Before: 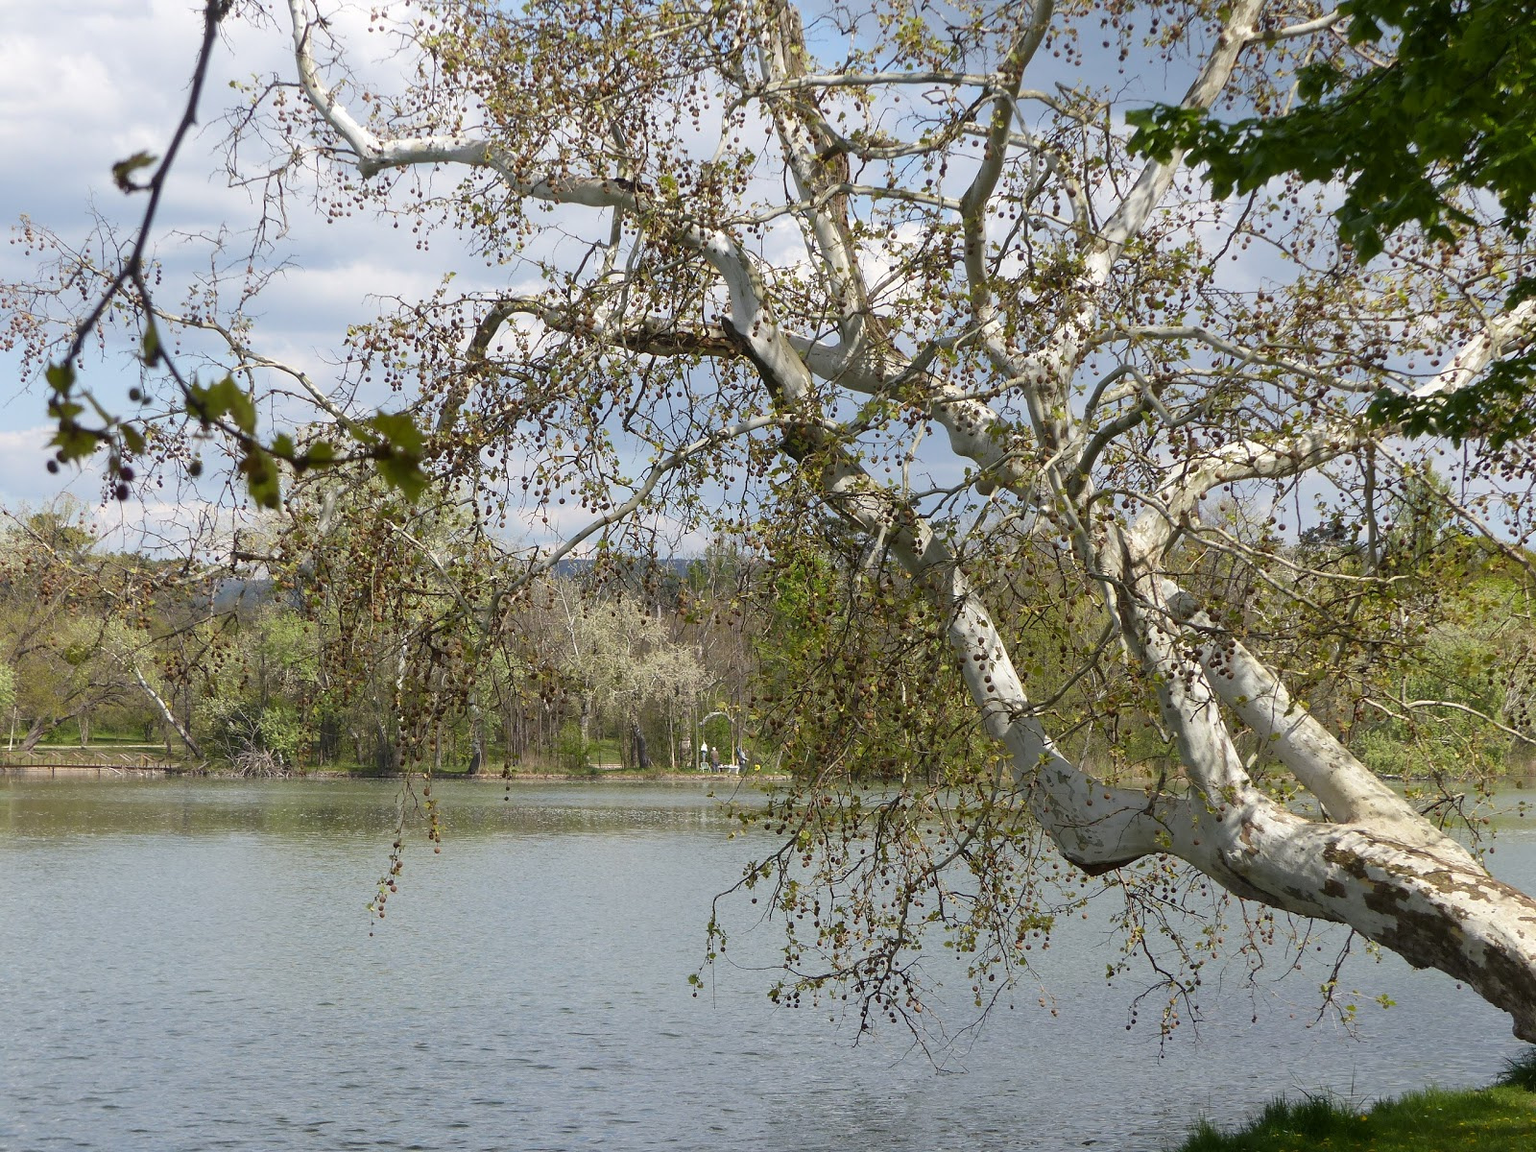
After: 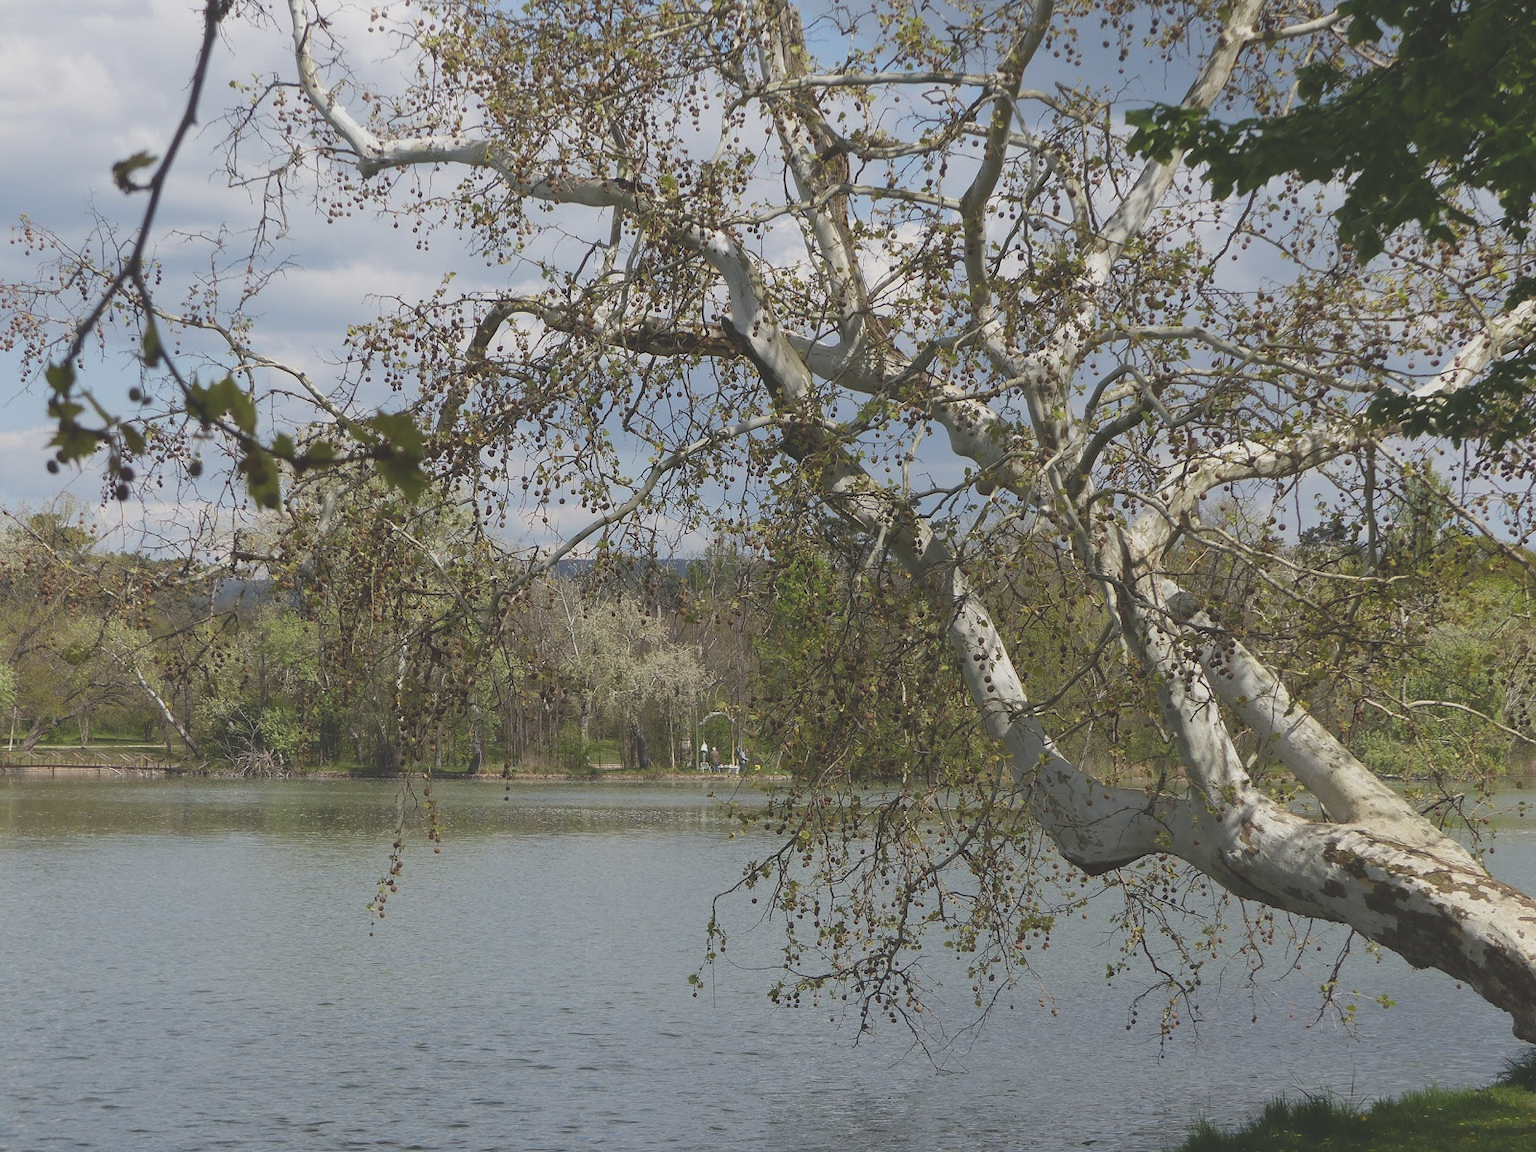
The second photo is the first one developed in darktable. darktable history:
exposure: black level correction -0.037, exposure -0.498 EV, compensate highlight preservation false
